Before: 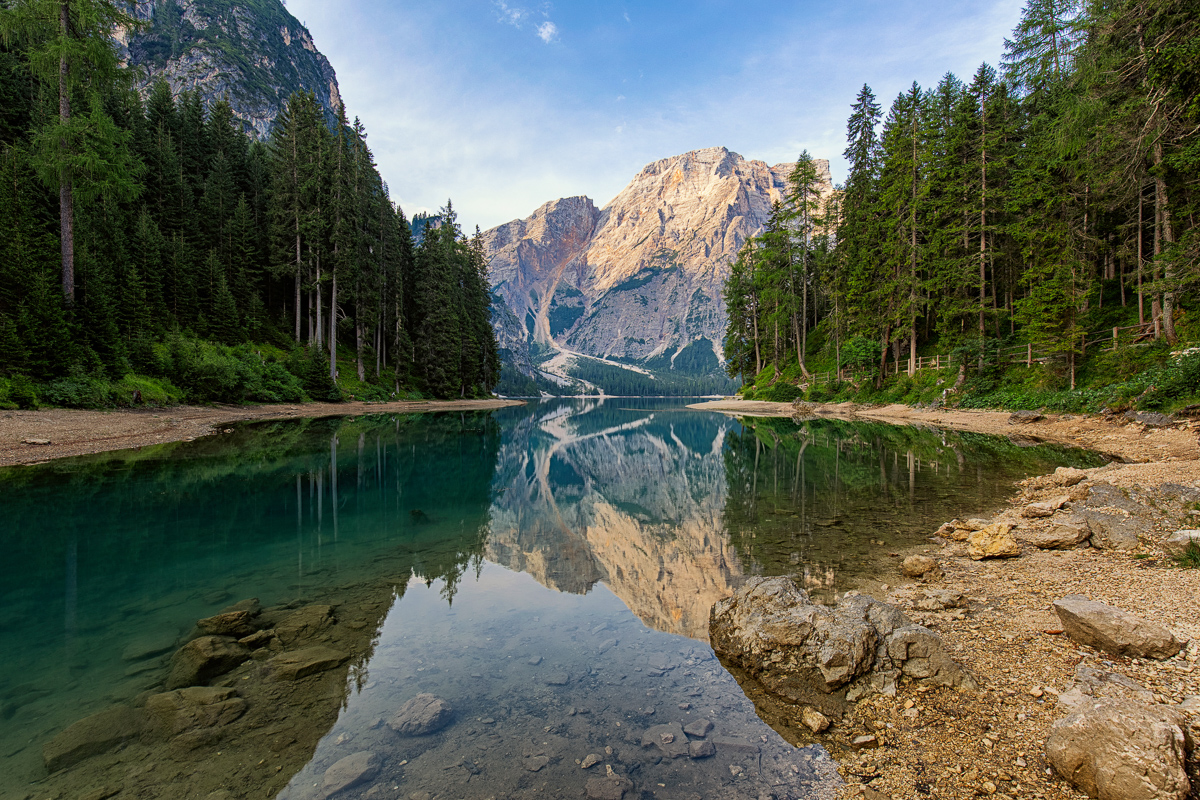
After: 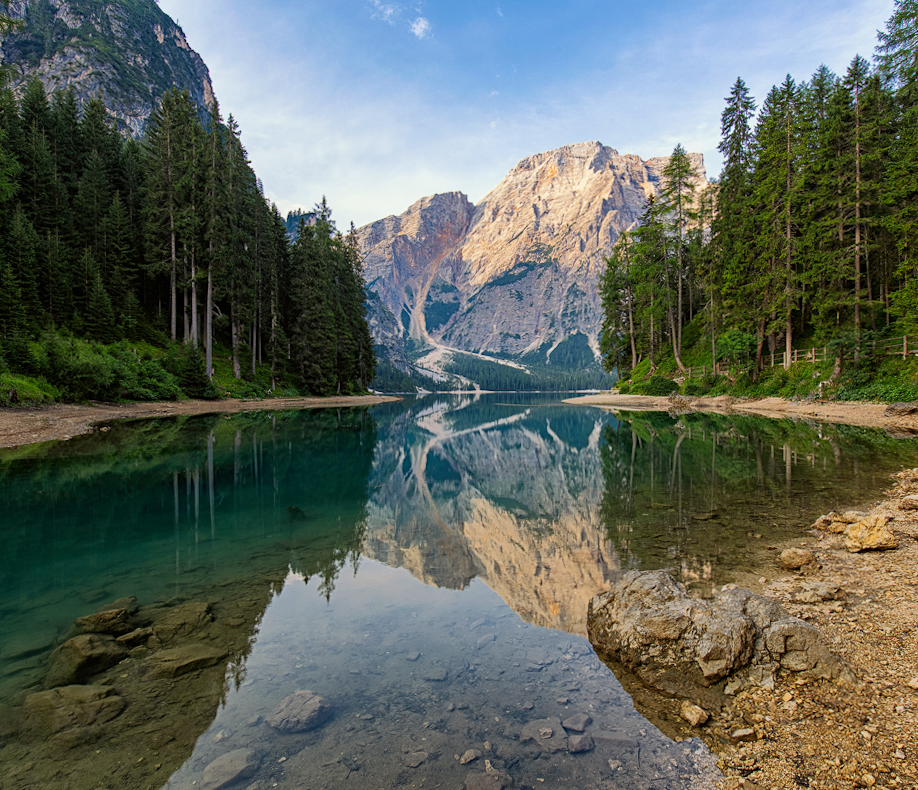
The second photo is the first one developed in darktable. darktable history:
crop: left 9.88%, right 12.664%
rotate and perspective: rotation -0.45°, automatic cropping original format, crop left 0.008, crop right 0.992, crop top 0.012, crop bottom 0.988
